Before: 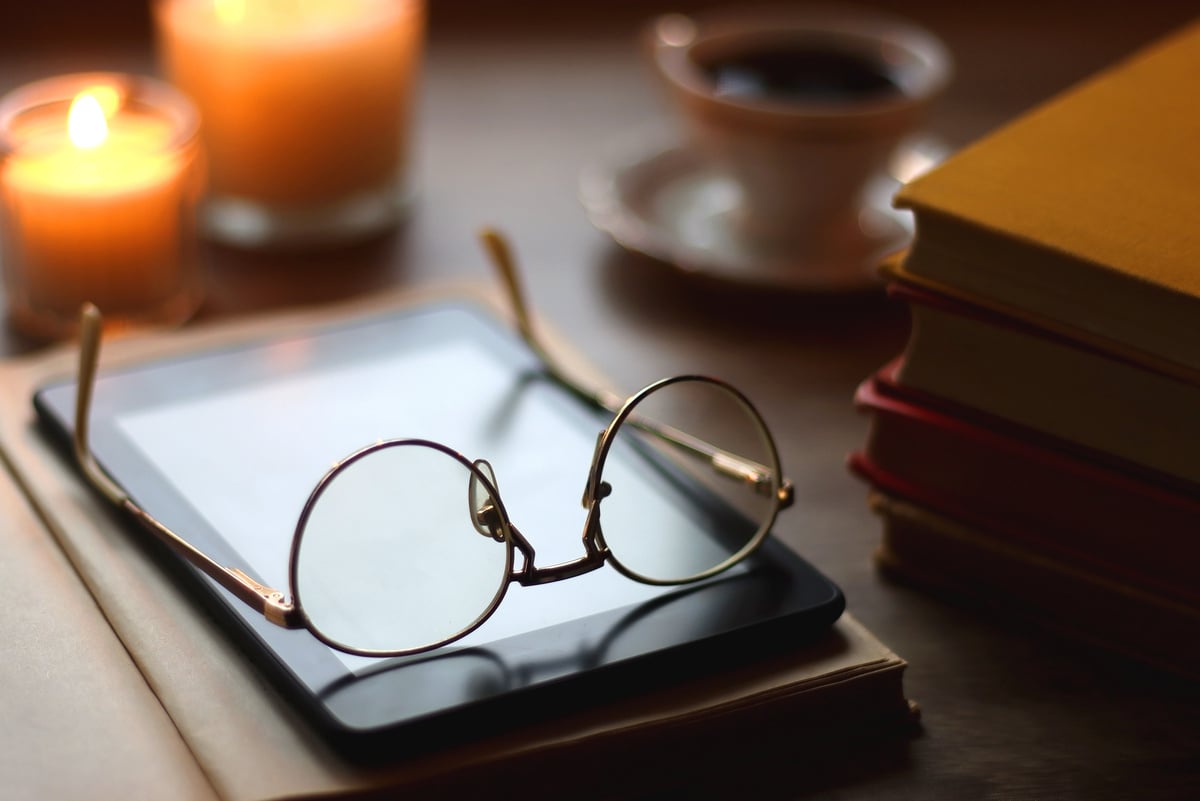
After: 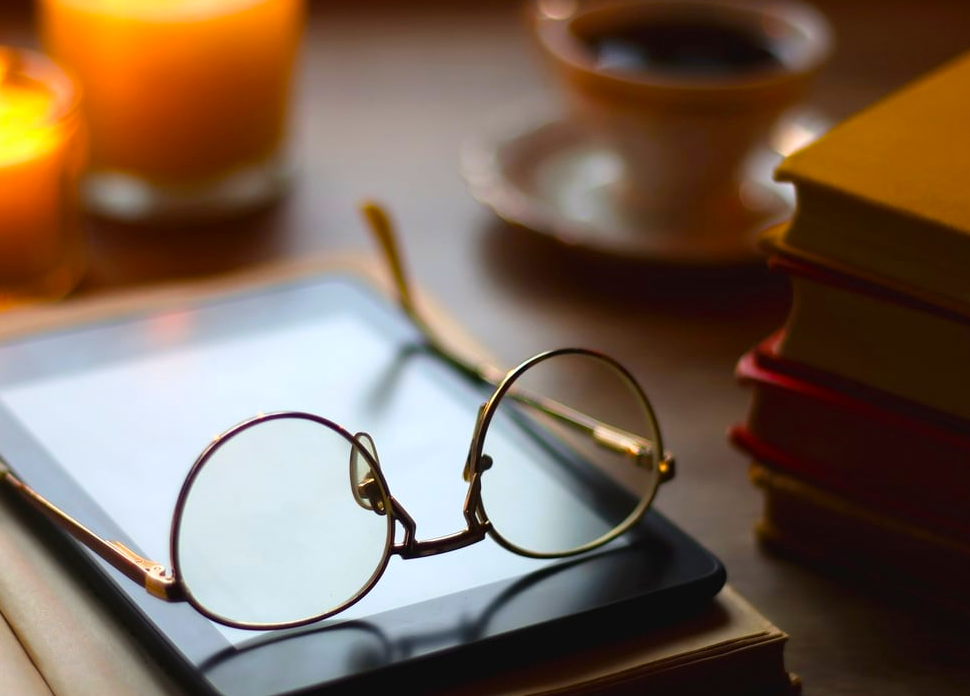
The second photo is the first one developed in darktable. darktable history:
color balance rgb: linear chroma grading › global chroma 15%, perceptual saturation grading › global saturation 30%
crop: left 9.929%, top 3.475%, right 9.188%, bottom 9.529%
